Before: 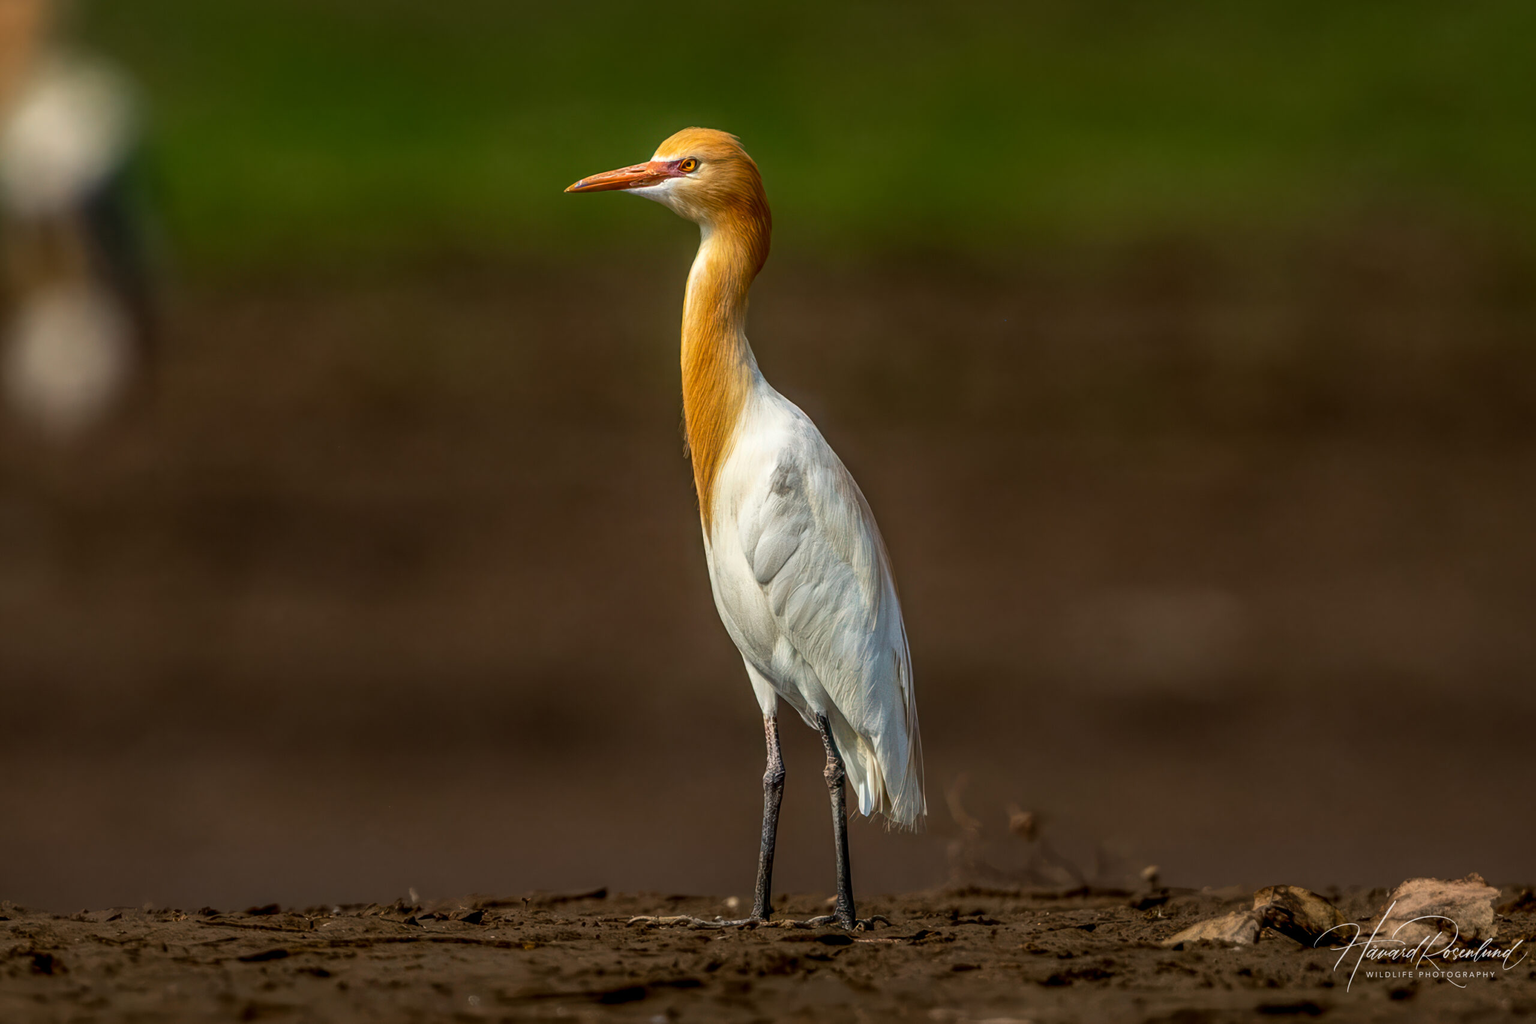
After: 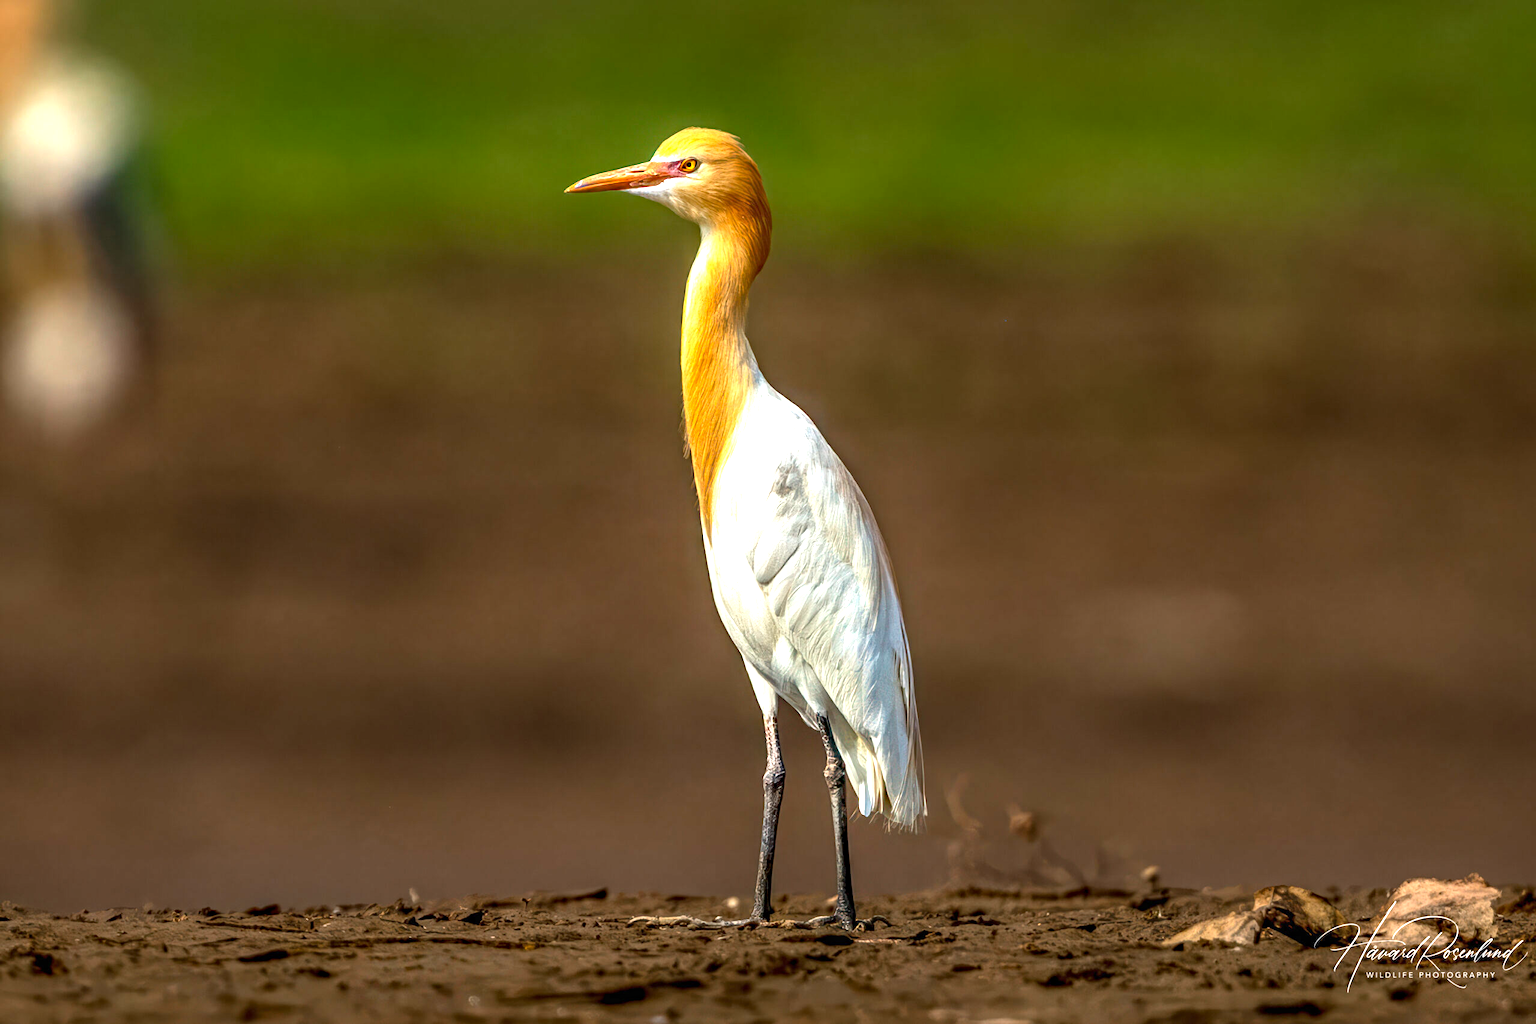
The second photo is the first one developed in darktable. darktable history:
exposure: black level correction 0, exposure 1.3 EV, compensate highlight preservation false
haze removal: compatibility mode true, adaptive false
